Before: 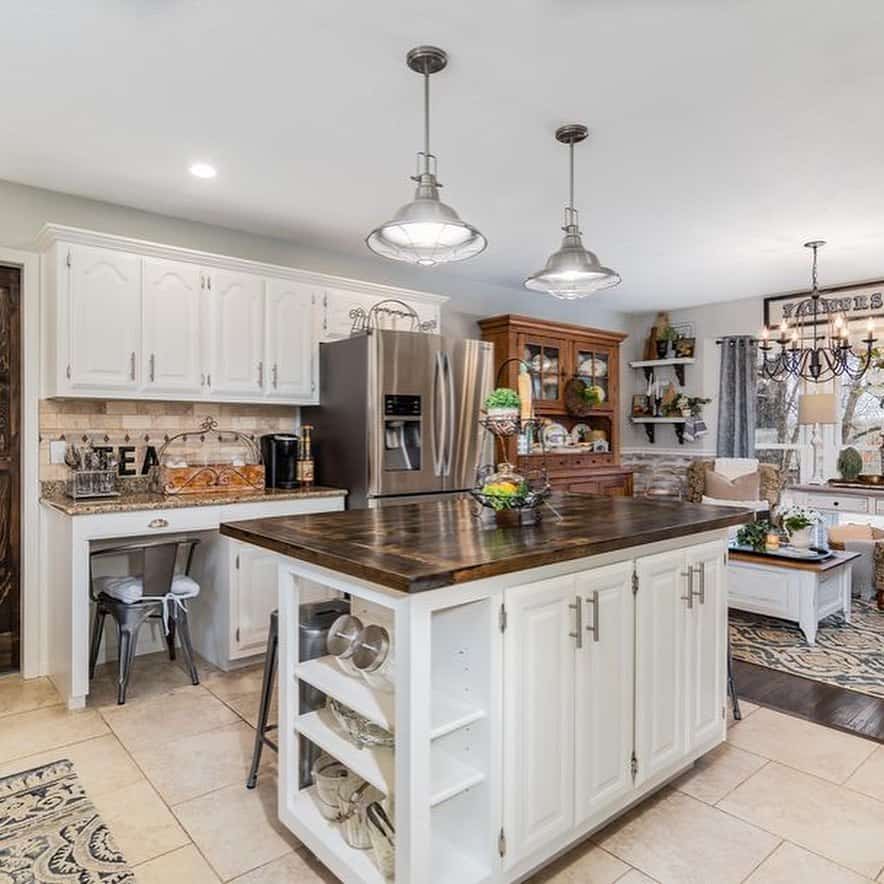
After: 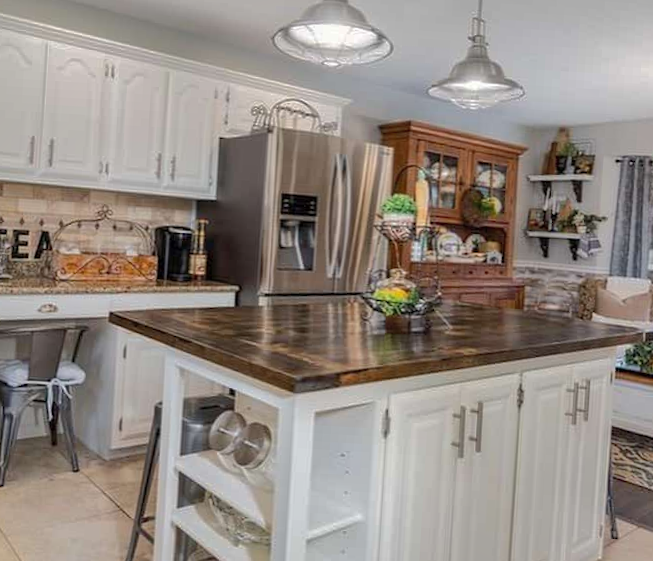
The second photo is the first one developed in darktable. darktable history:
shadows and highlights: shadows 39.72, highlights -59.96
color correction: highlights b* 0.053
crop and rotate: angle -3.42°, left 9.846%, top 20.883%, right 11.931%, bottom 11.934%
